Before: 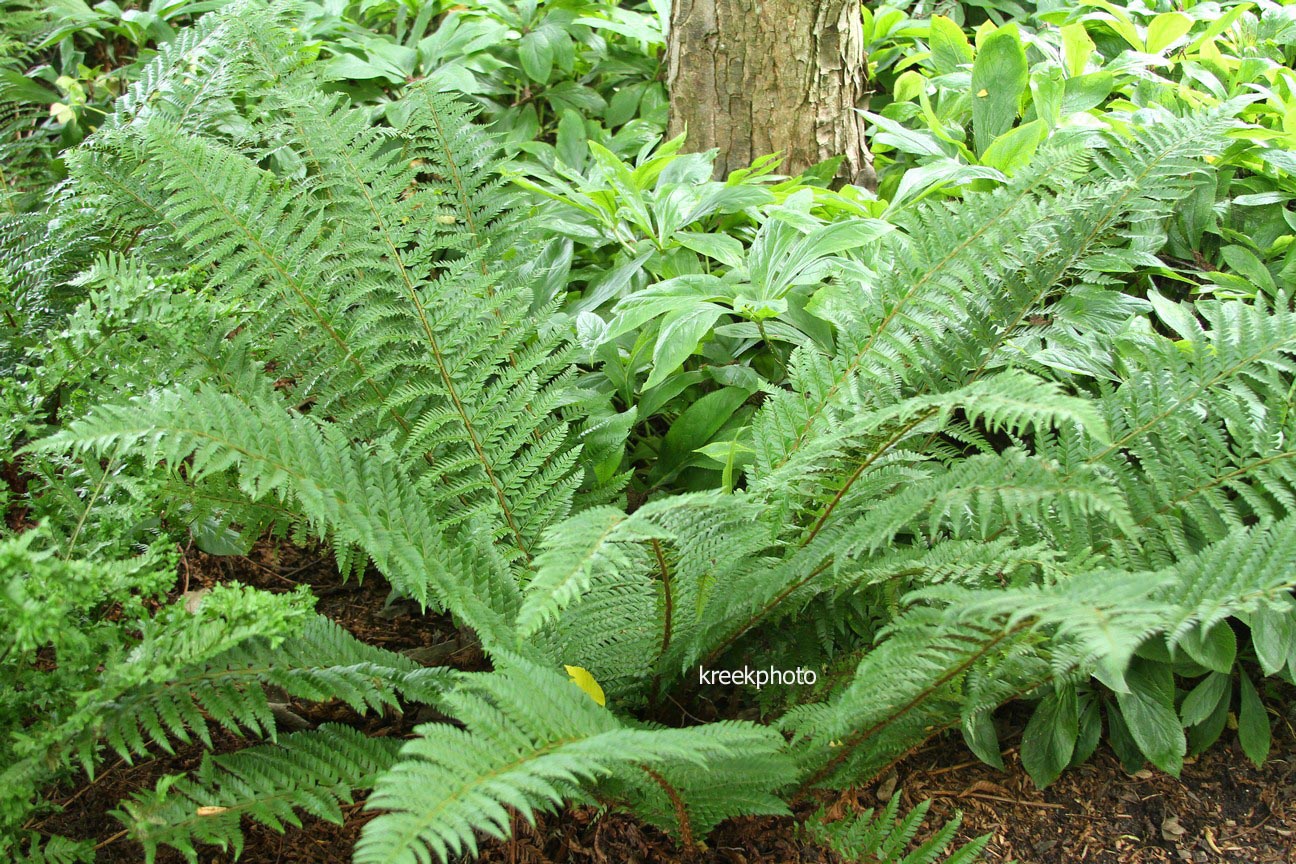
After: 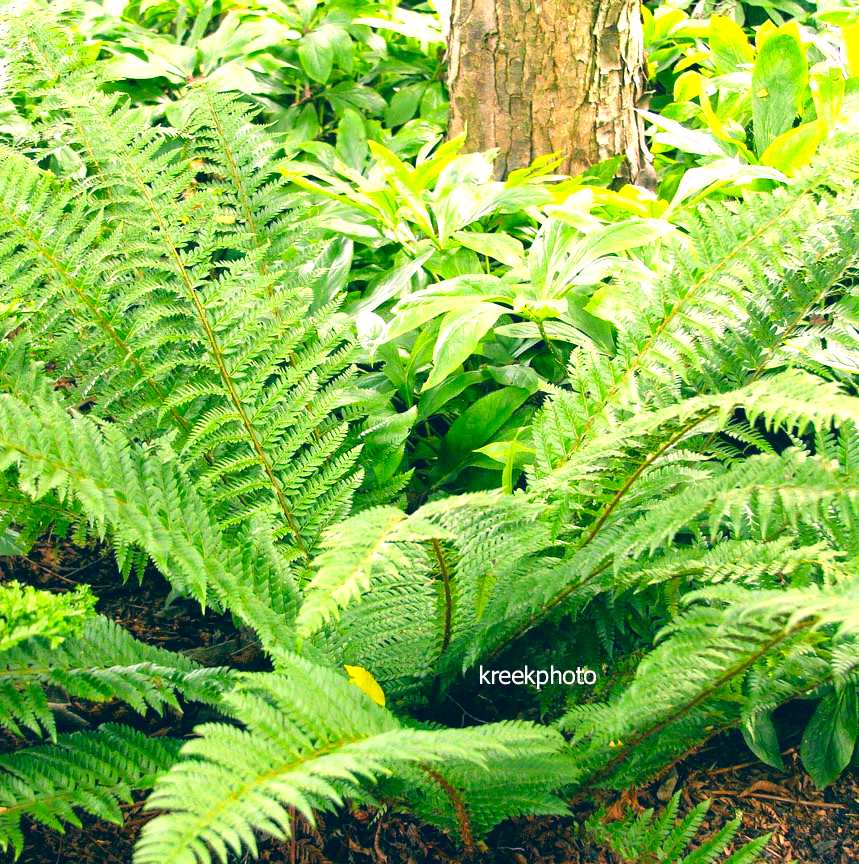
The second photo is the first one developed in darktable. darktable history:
crop: left 17.02%, right 16.628%
exposure: exposure -0.015 EV, compensate exposure bias true, compensate highlight preservation false
color correction: highlights a* 16.57, highlights b* 0.232, shadows a* -14.74, shadows b* -14.79, saturation 1.53
tone equalizer: -8 EV -0.722 EV, -7 EV -0.706 EV, -6 EV -0.638 EV, -5 EV -0.406 EV, -3 EV 0.377 EV, -2 EV 0.6 EV, -1 EV 0.695 EV, +0 EV 0.728 EV
